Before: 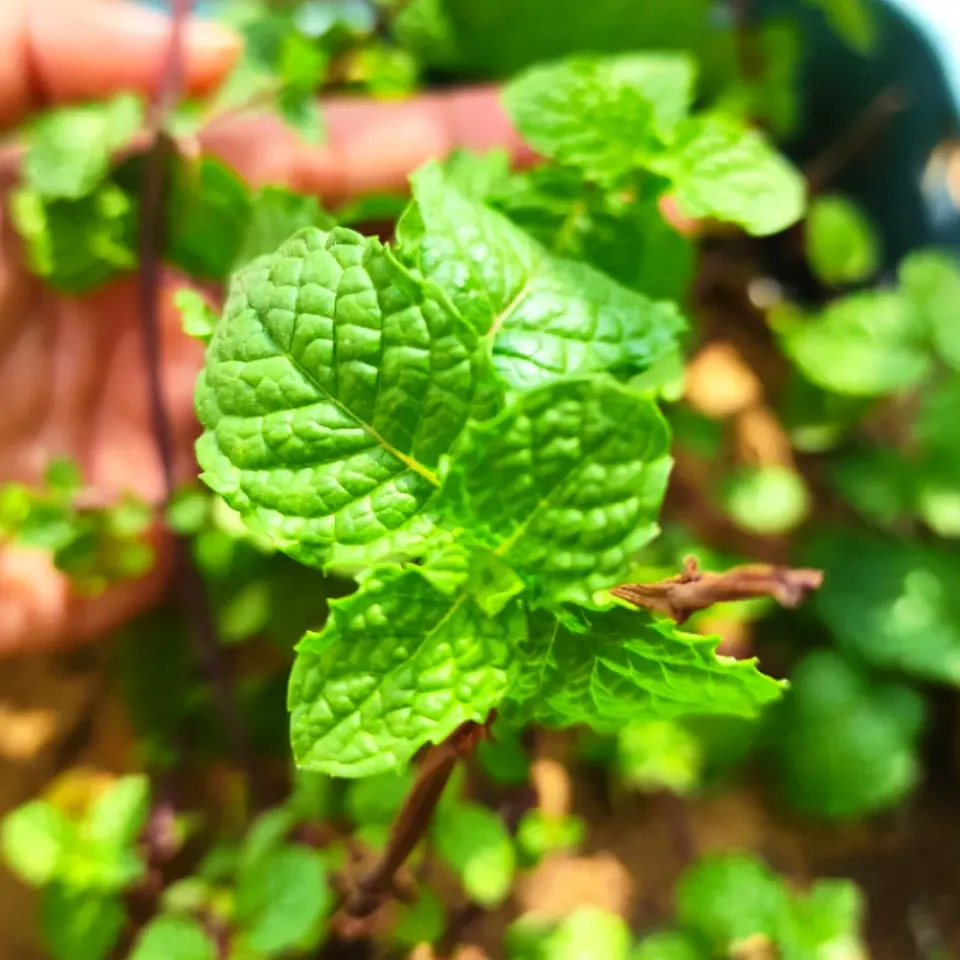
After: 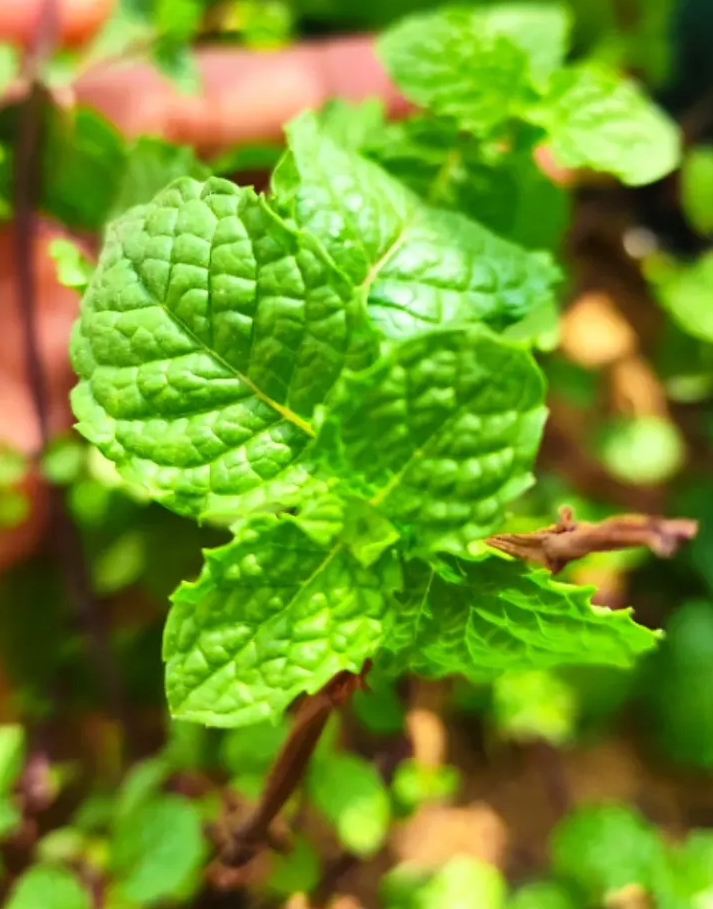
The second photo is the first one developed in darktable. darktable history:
crop and rotate: left 13.037%, top 5.258%, right 12.632%
